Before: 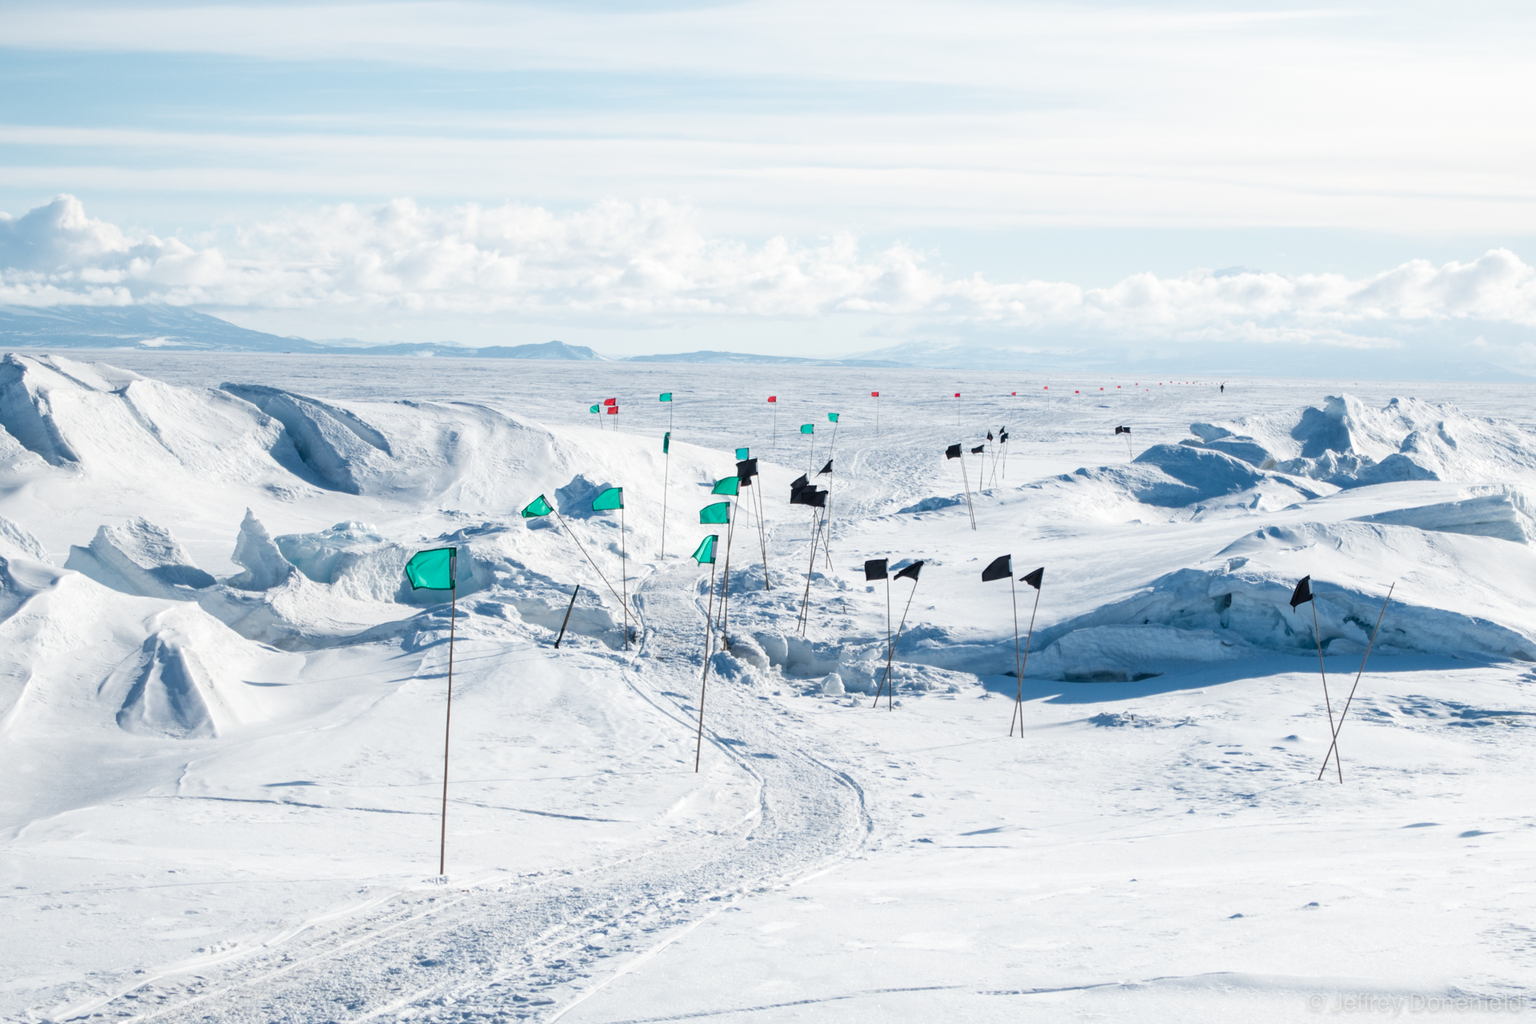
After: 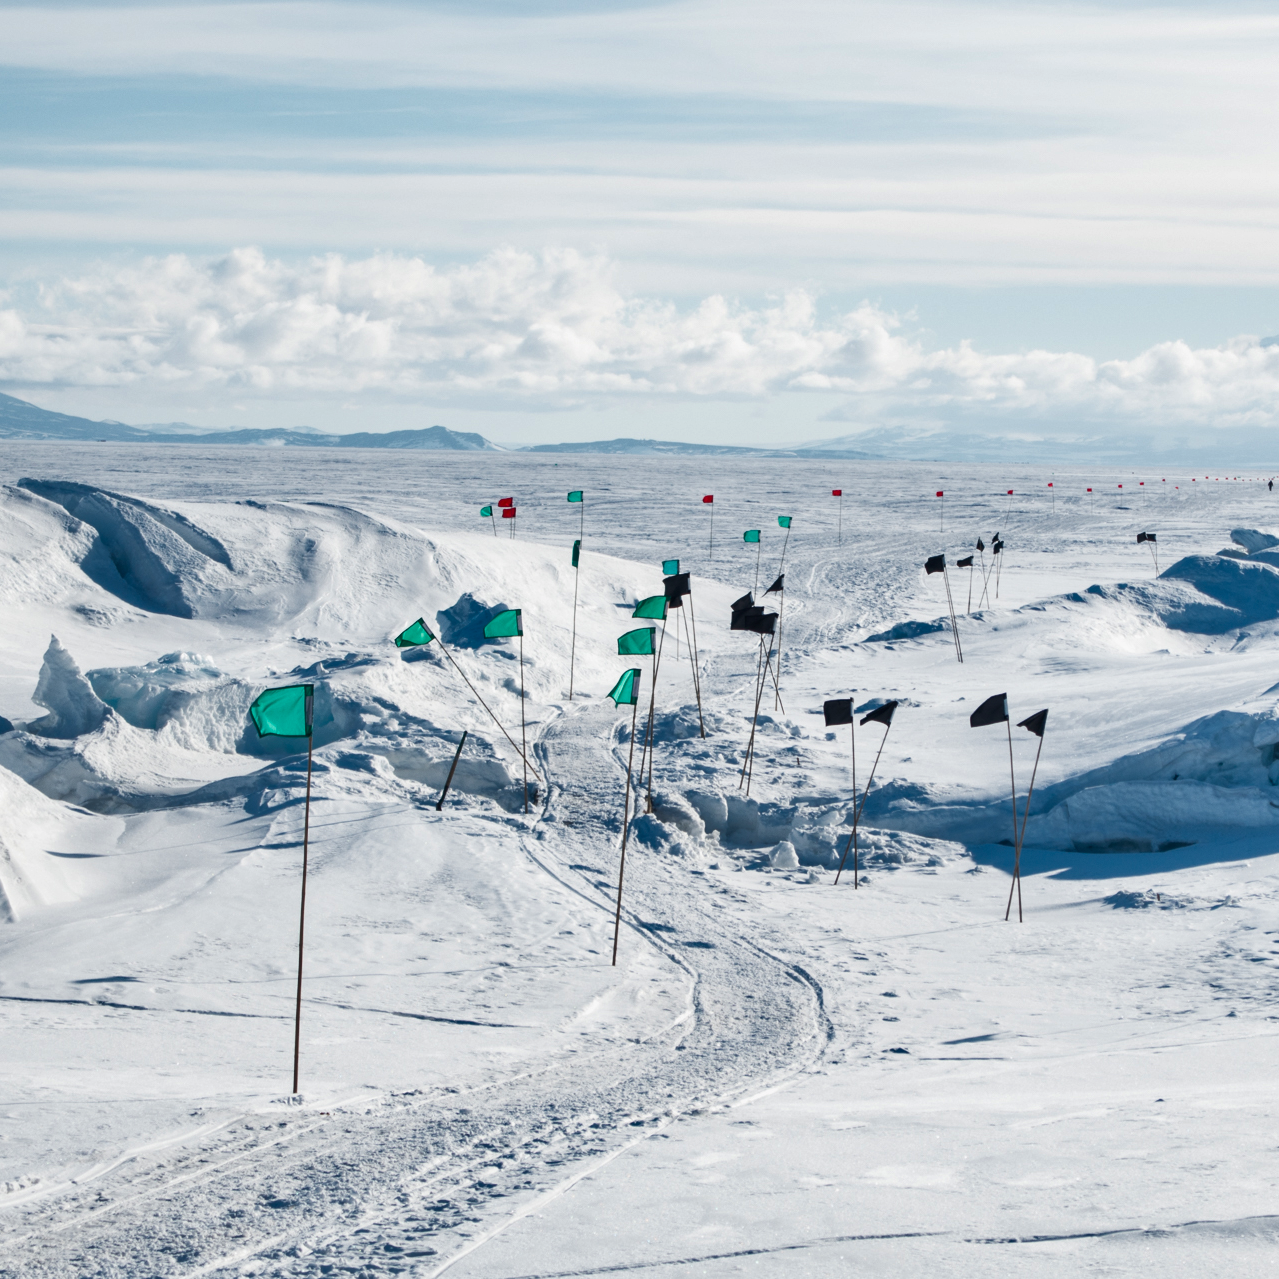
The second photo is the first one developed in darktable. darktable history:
shadows and highlights: shadows 43.71, white point adjustment -1.46, soften with gaussian
crop and rotate: left 13.409%, right 19.924%
